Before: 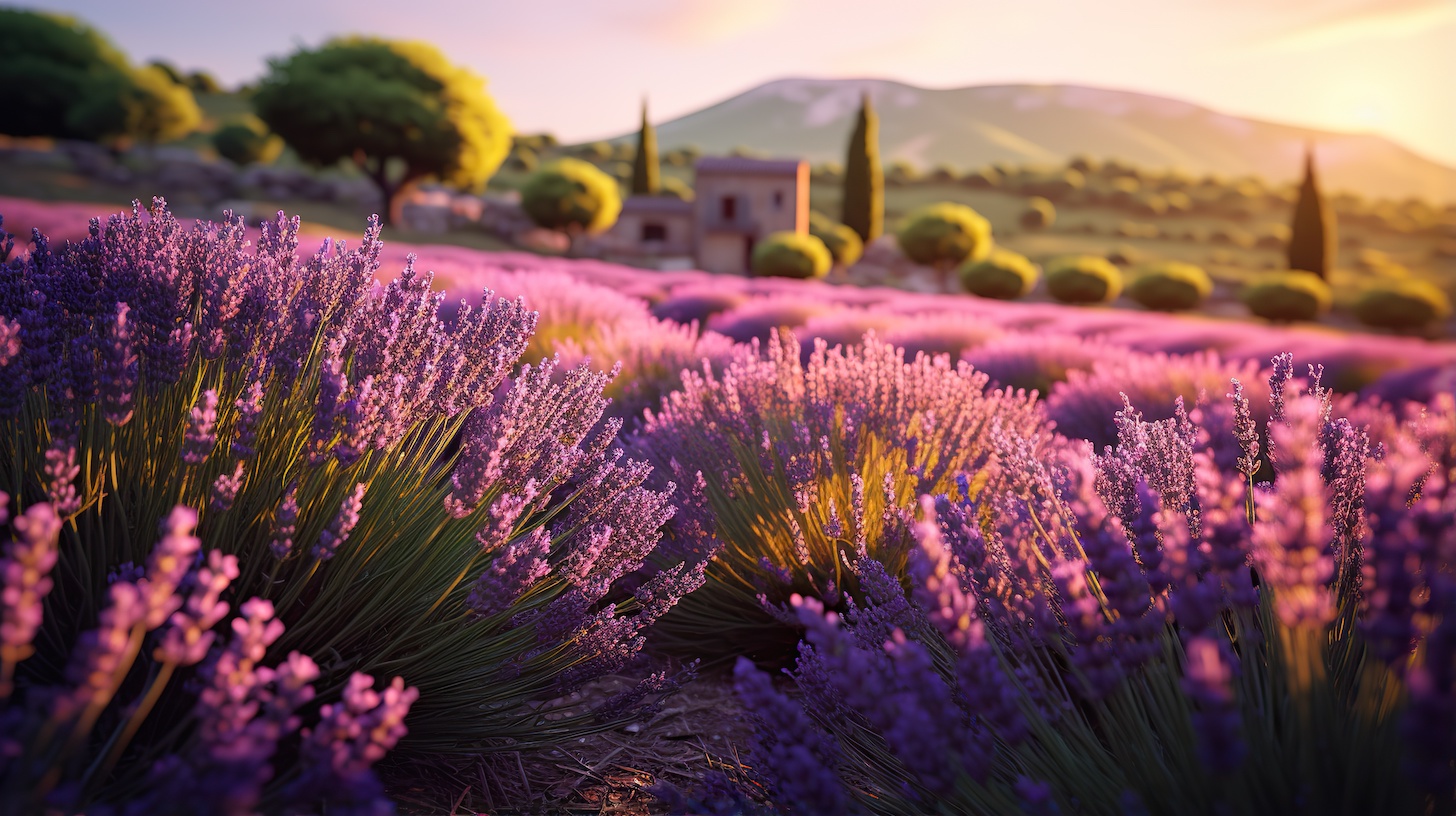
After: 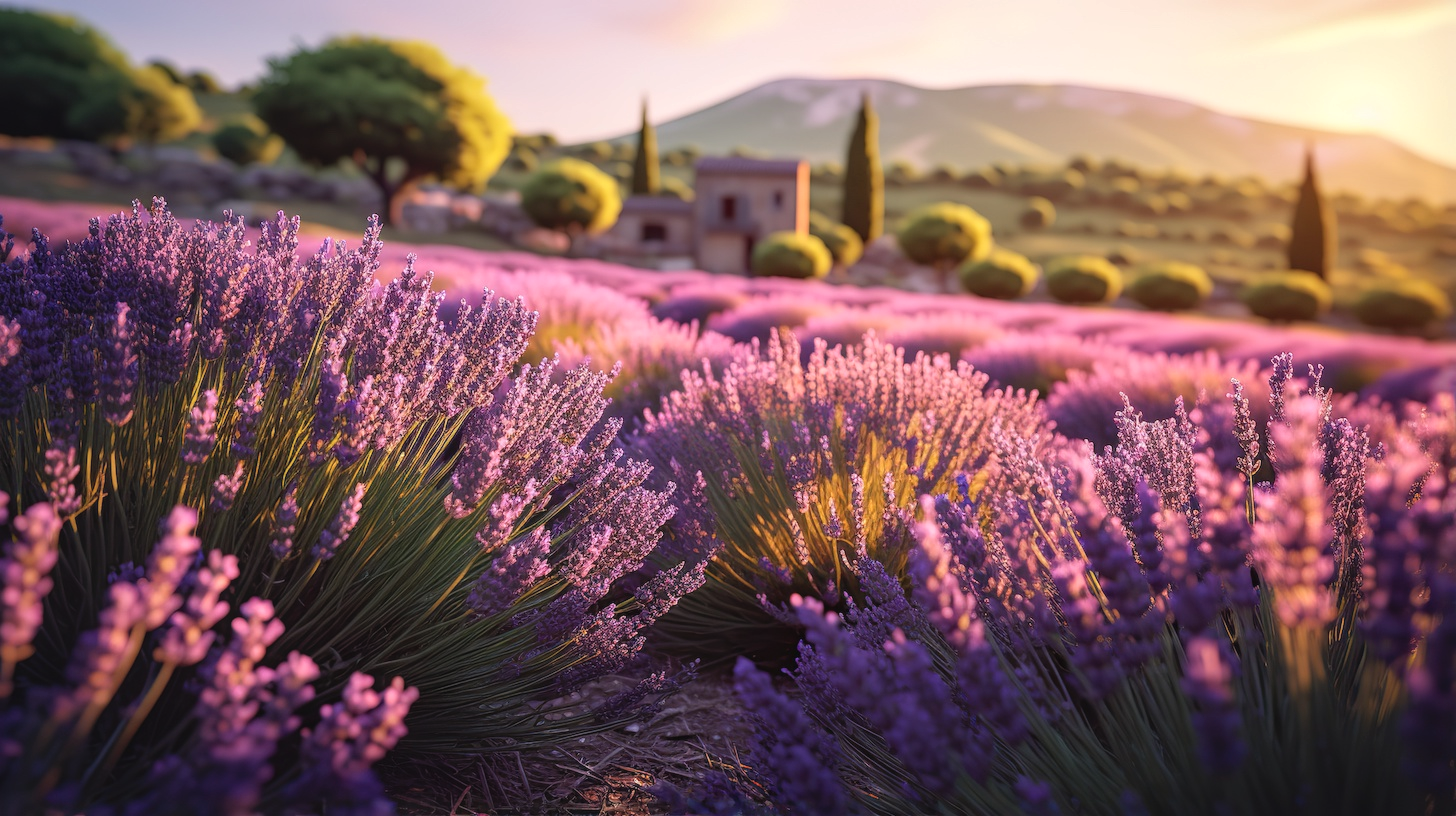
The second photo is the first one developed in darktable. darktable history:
local contrast: on, module defaults
exposure: exposure 0.174 EV, compensate highlight preservation false
contrast brightness saturation: contrast -0.097, saturation -0.101
